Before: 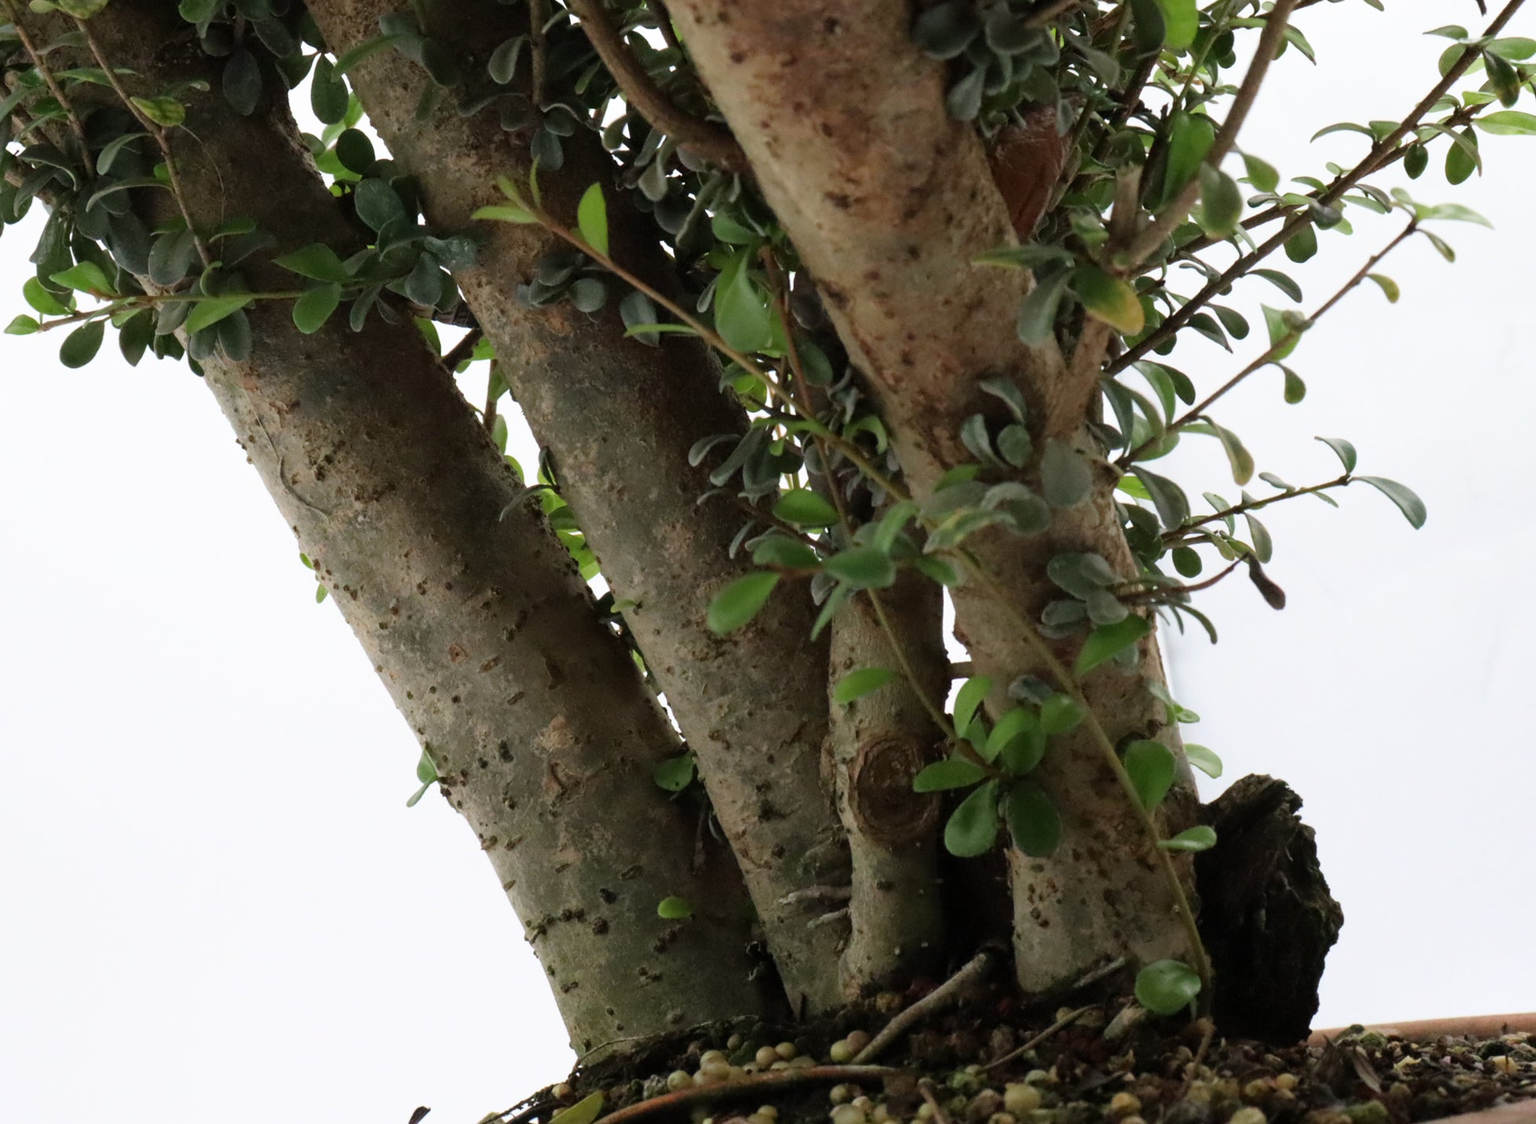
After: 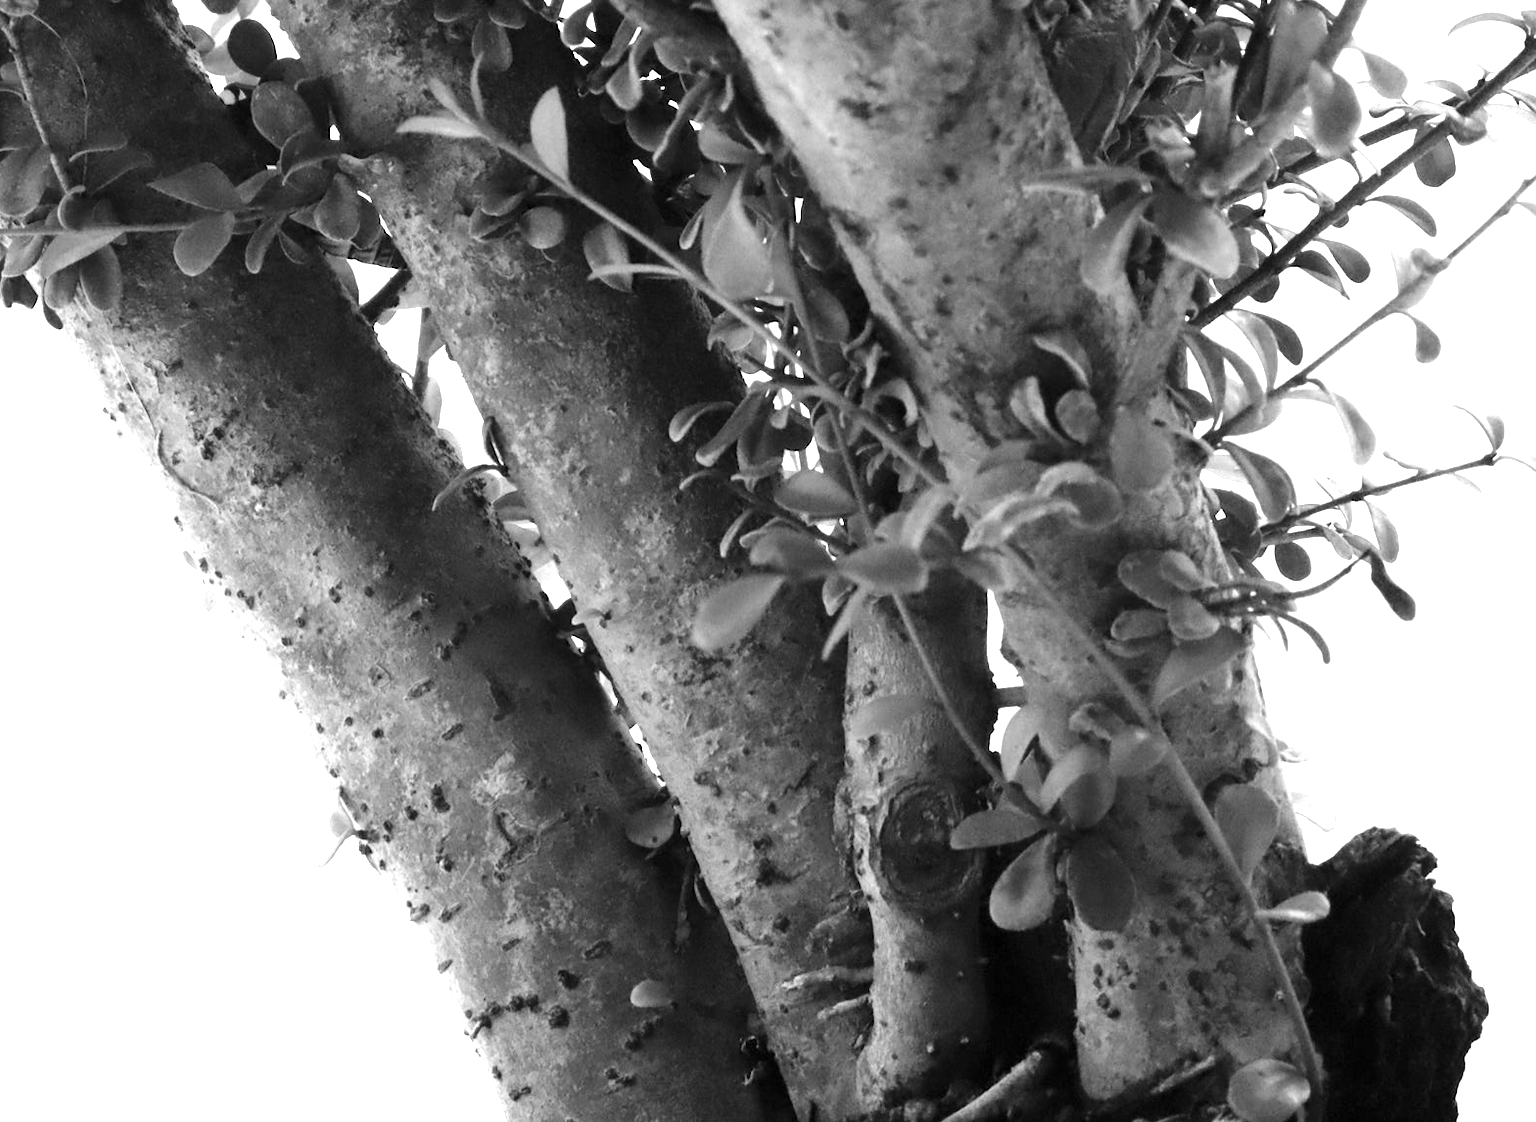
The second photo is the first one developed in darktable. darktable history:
exposure: exposure 1.137 EV, compensate highlight preservation false
monochrome: on, module defaults
tone equalizer: -8 EV -0.417 EV, -7 EV -0.389 EV, -6 EV -0.333 EV, -5 EV -0.222 EV, -3 EV 0.222 EV, -2 EV 0.333 EV, -1 EV 0.389 EV, +0 EV 0.417 EV, edges refinement/feathering 500, mask exposure compensation -1.57 EV, preserve details no
crop and rotate: left 10.071%, top 10.071%, right 10.02%, bottom 10.02%
